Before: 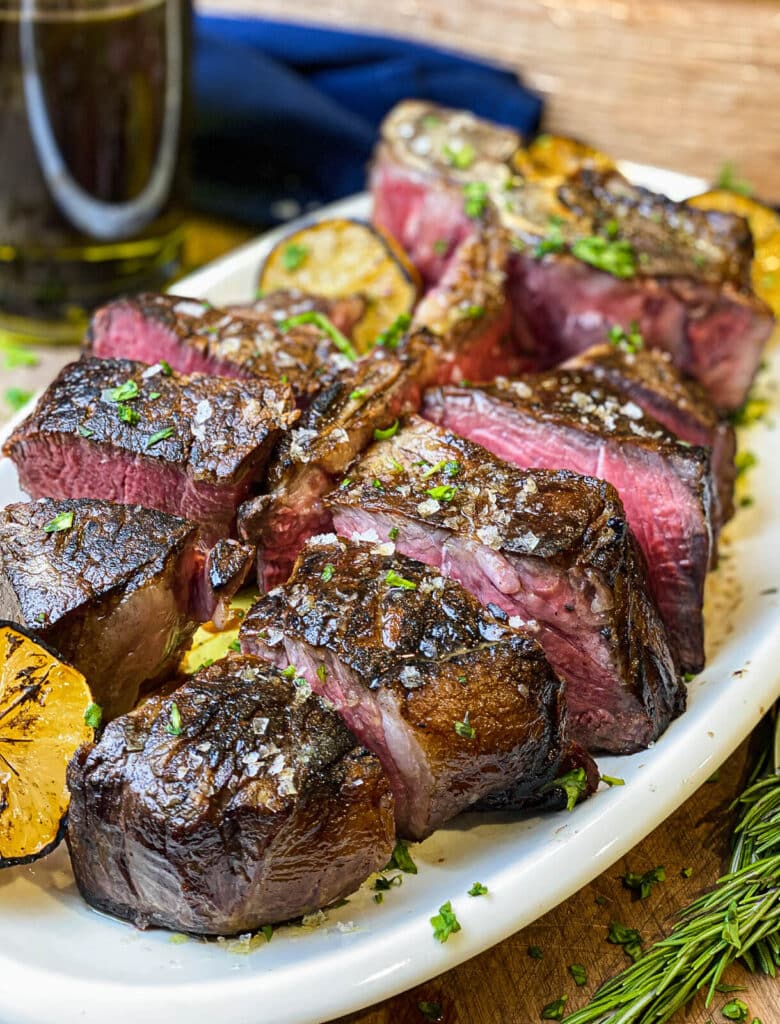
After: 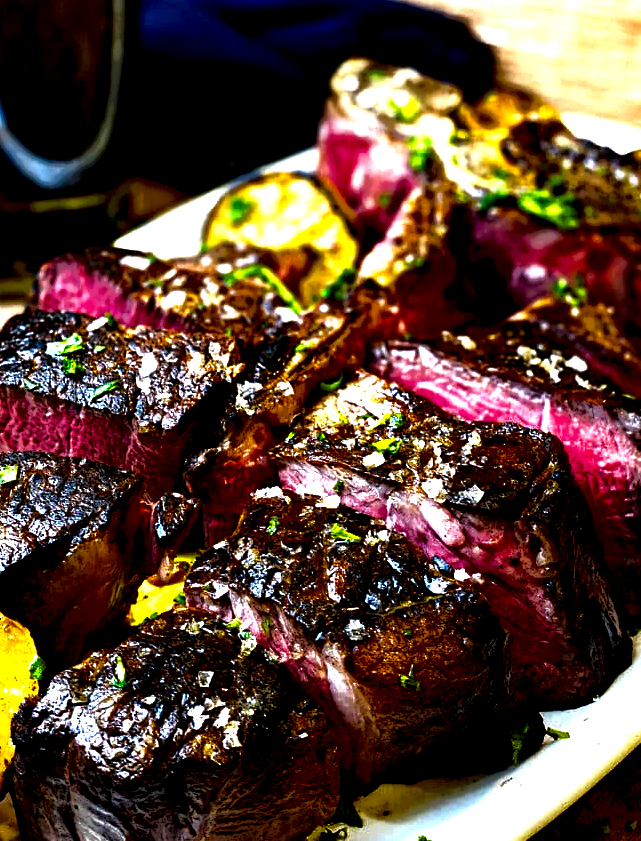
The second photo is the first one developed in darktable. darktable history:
local contrast: highlights 3%, shadows 221%, detail 164%, midtone range 0.003
crop and rotate: left 7.162%, top 4.59%, right 10.562%, bottom 13.219%
exposure: black level correction 0, exposure 0.894 EV, compensate exposure bias true, compensate highlight preservation false
color balance rgb: shadows lift › chroma 0.972%, shadows lift › hue 110.12°, perceptual saturation grading › global saturation 29.602%, perceptual brilliance grading › highlights 16.072%, perceptual brilliance grading › shadows -13.933%, global vibrance 19.393%
